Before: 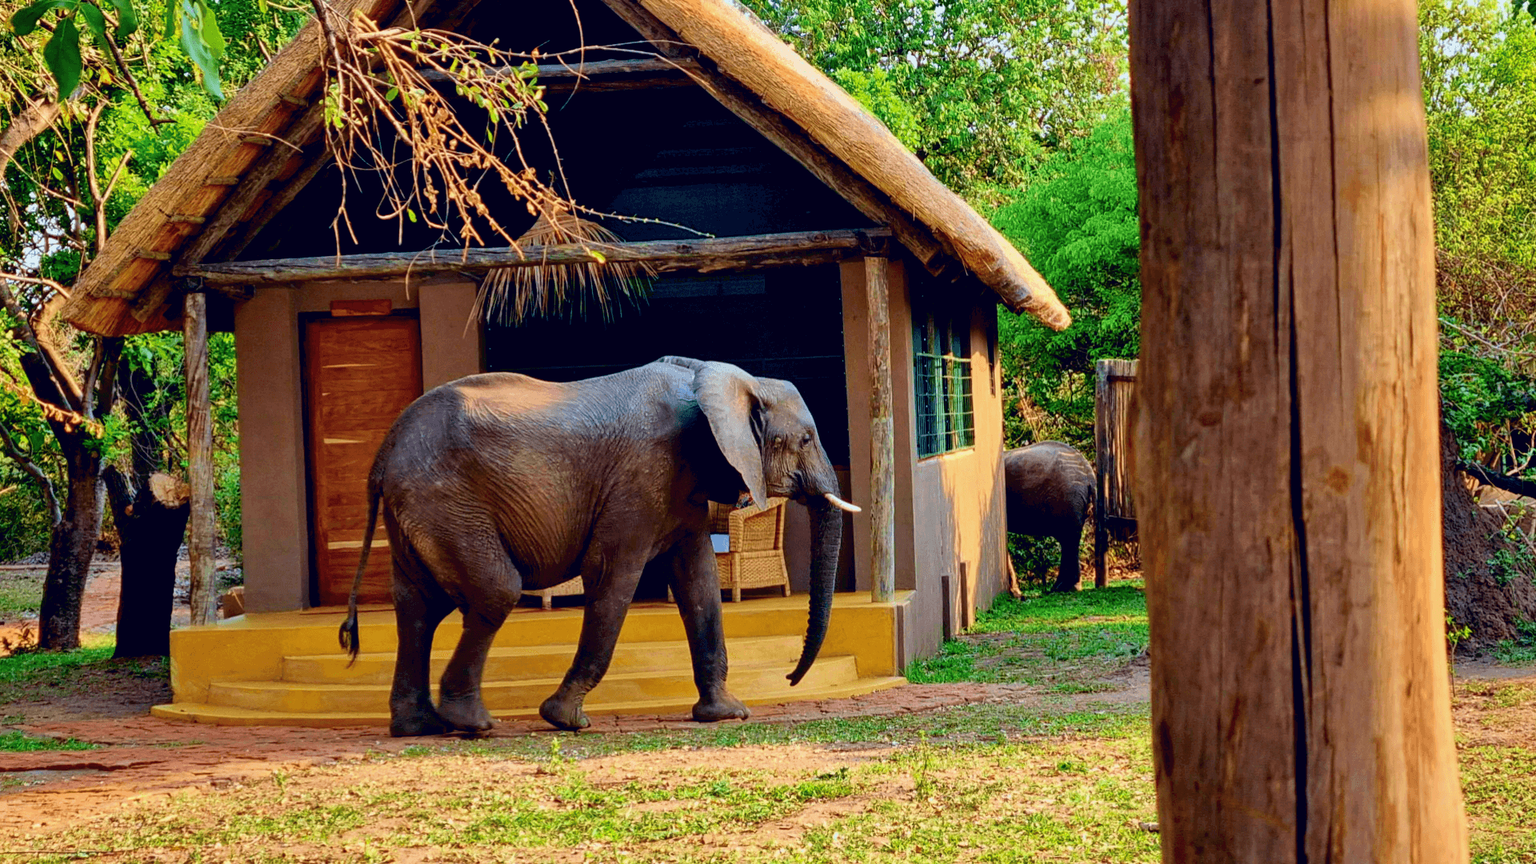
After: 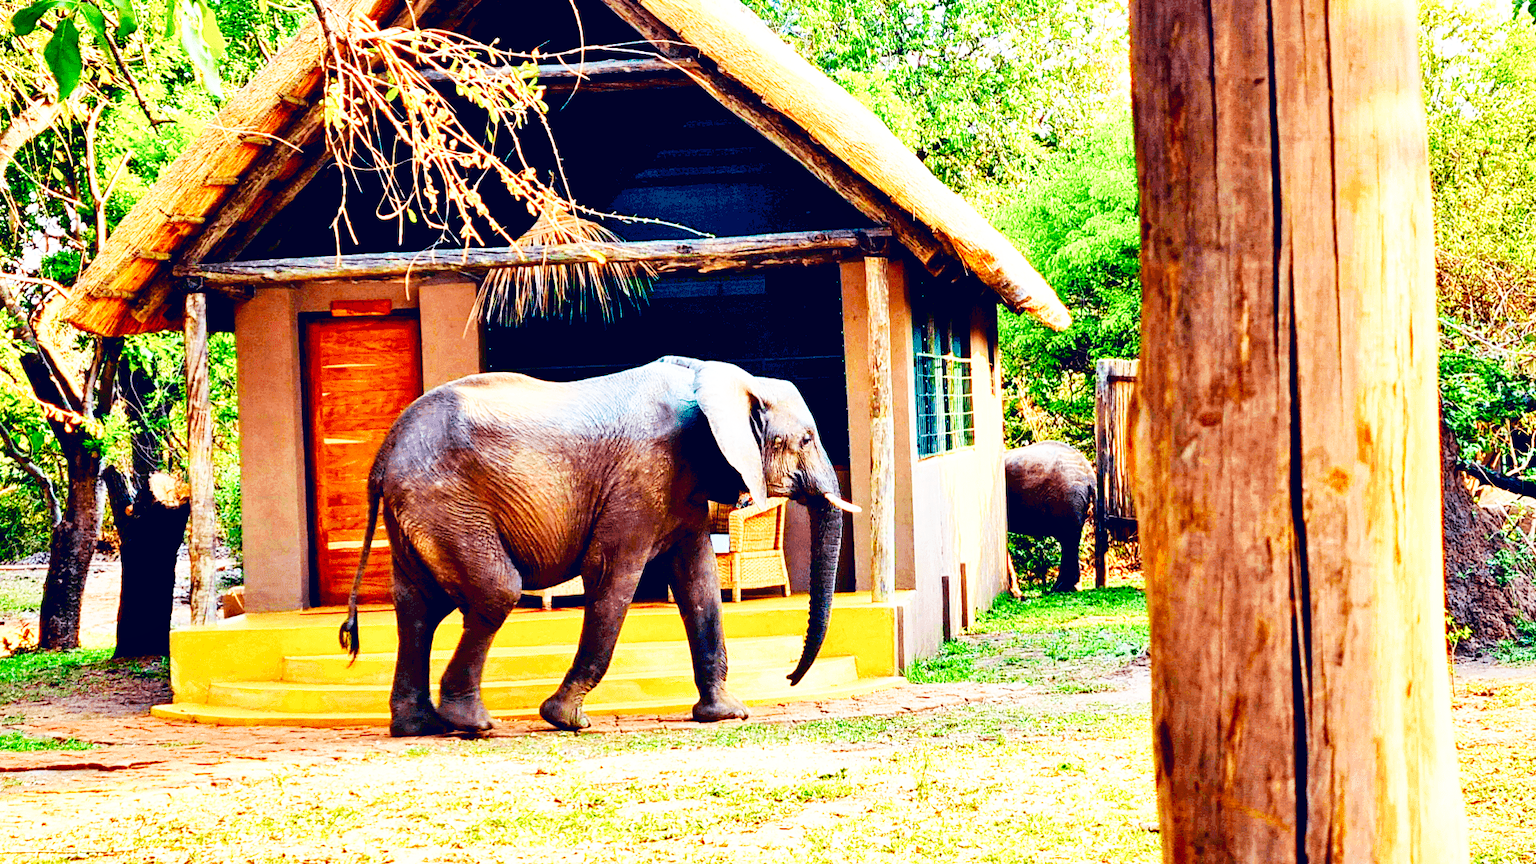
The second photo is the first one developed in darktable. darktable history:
shadows and highlights: shadows 29.61, highlights -30.28, low approximation 0.01, soften with gaussian
base curve: curves: ch0 [(0, 0) (0.007, 0.004) (0.027, 0.03) (0.046, 0.07) (0.207, 0.54) (0.442, 0.872) (0.673, 0.972) (1, 1)], preserve colors none
exposure: black level correction 0, exposure 1 EV, compensate highlight preservation false
